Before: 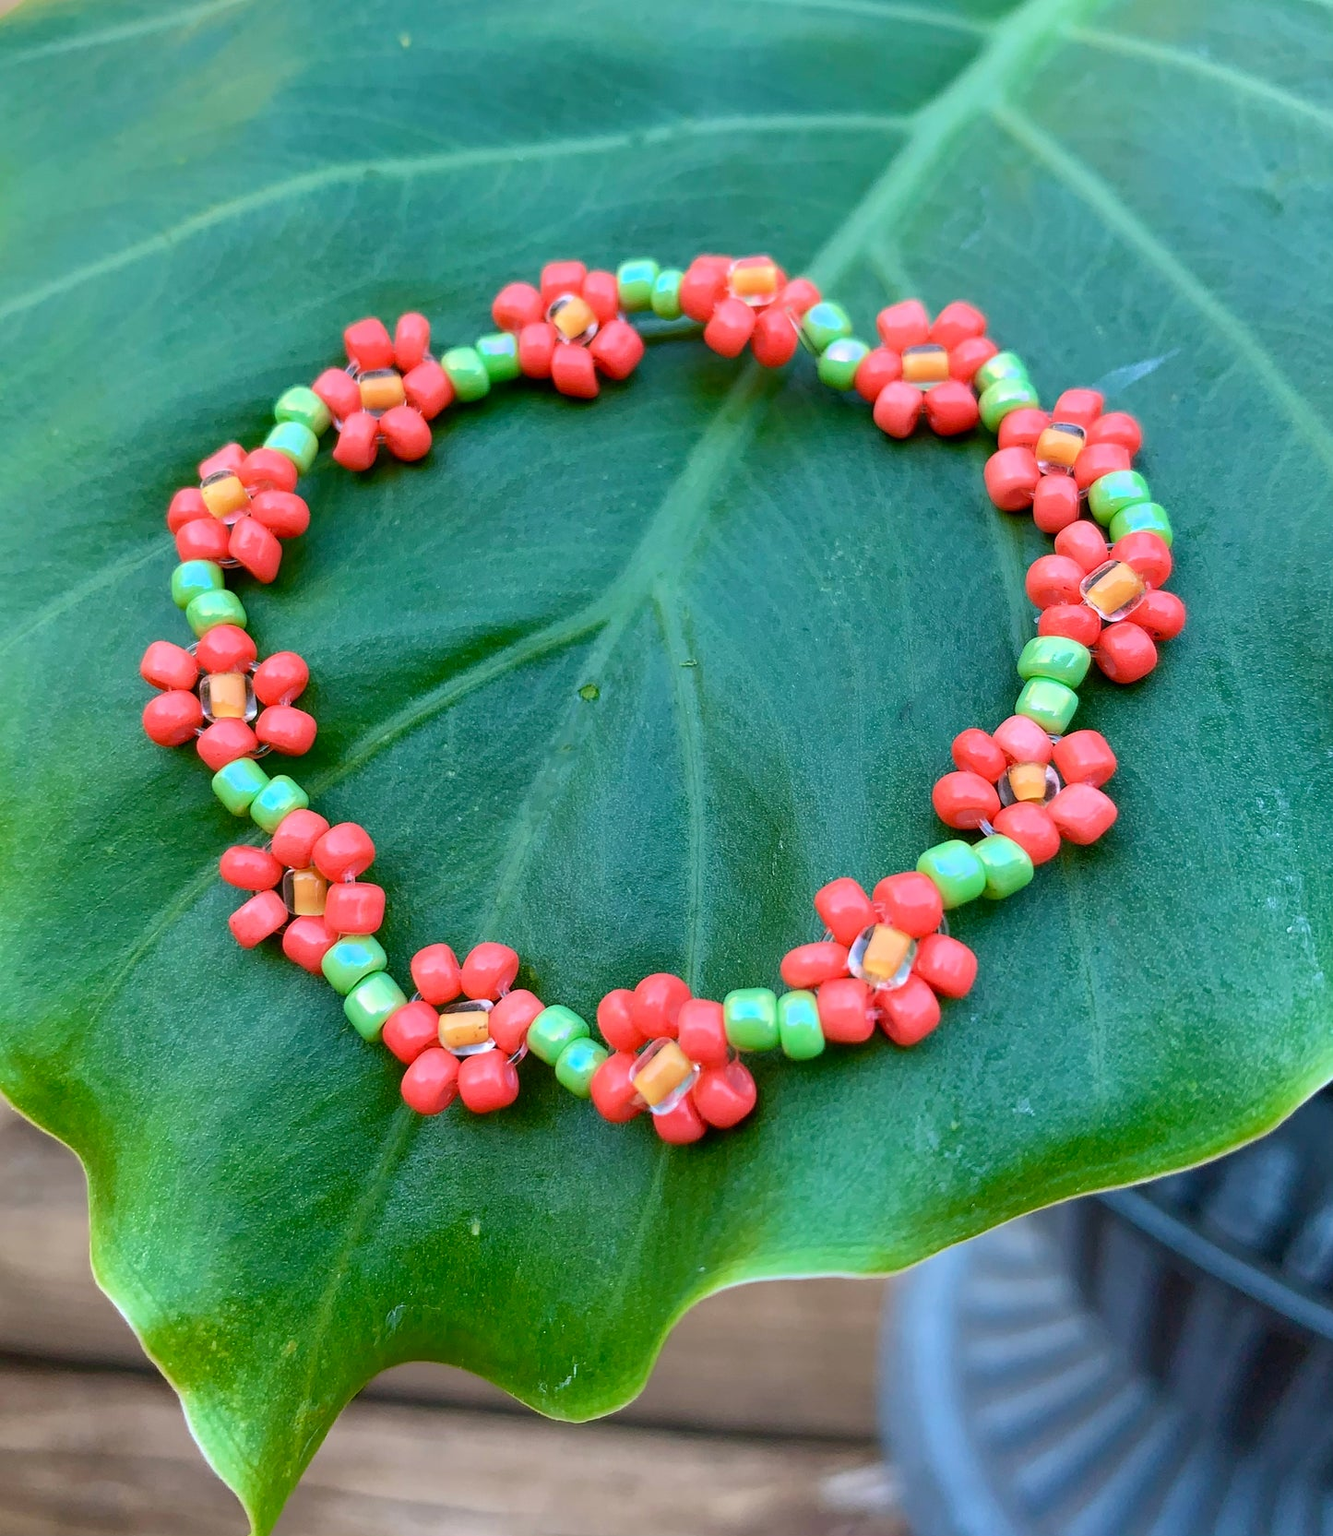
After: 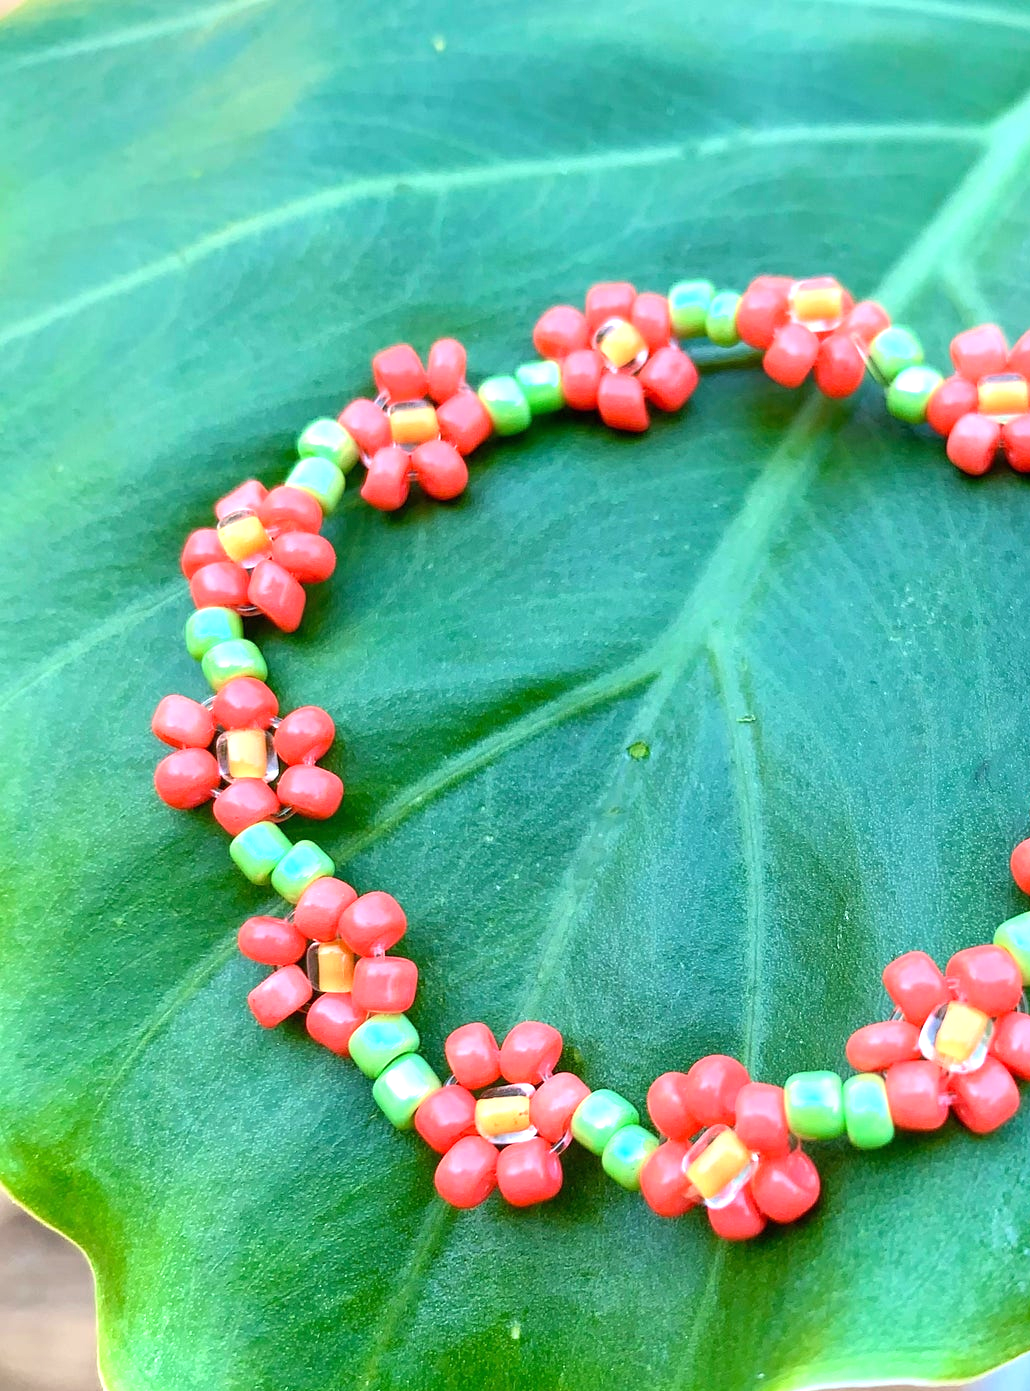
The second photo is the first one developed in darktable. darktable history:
crop: right 28.693%, bottom 16.416%
exposure: black level correction 0, exposure 0.9 EV, compensate highlight preservation false
